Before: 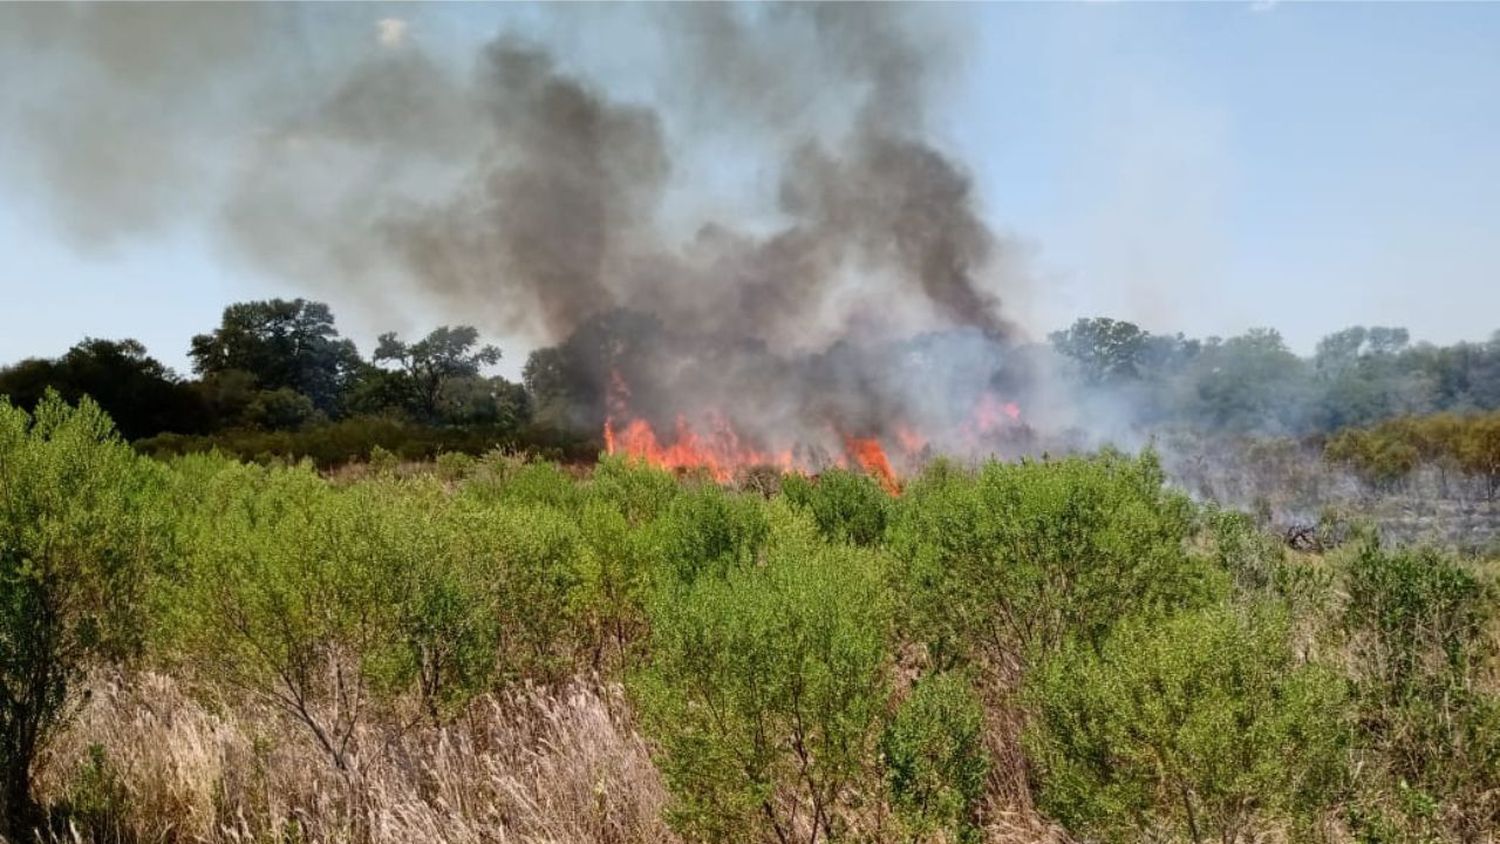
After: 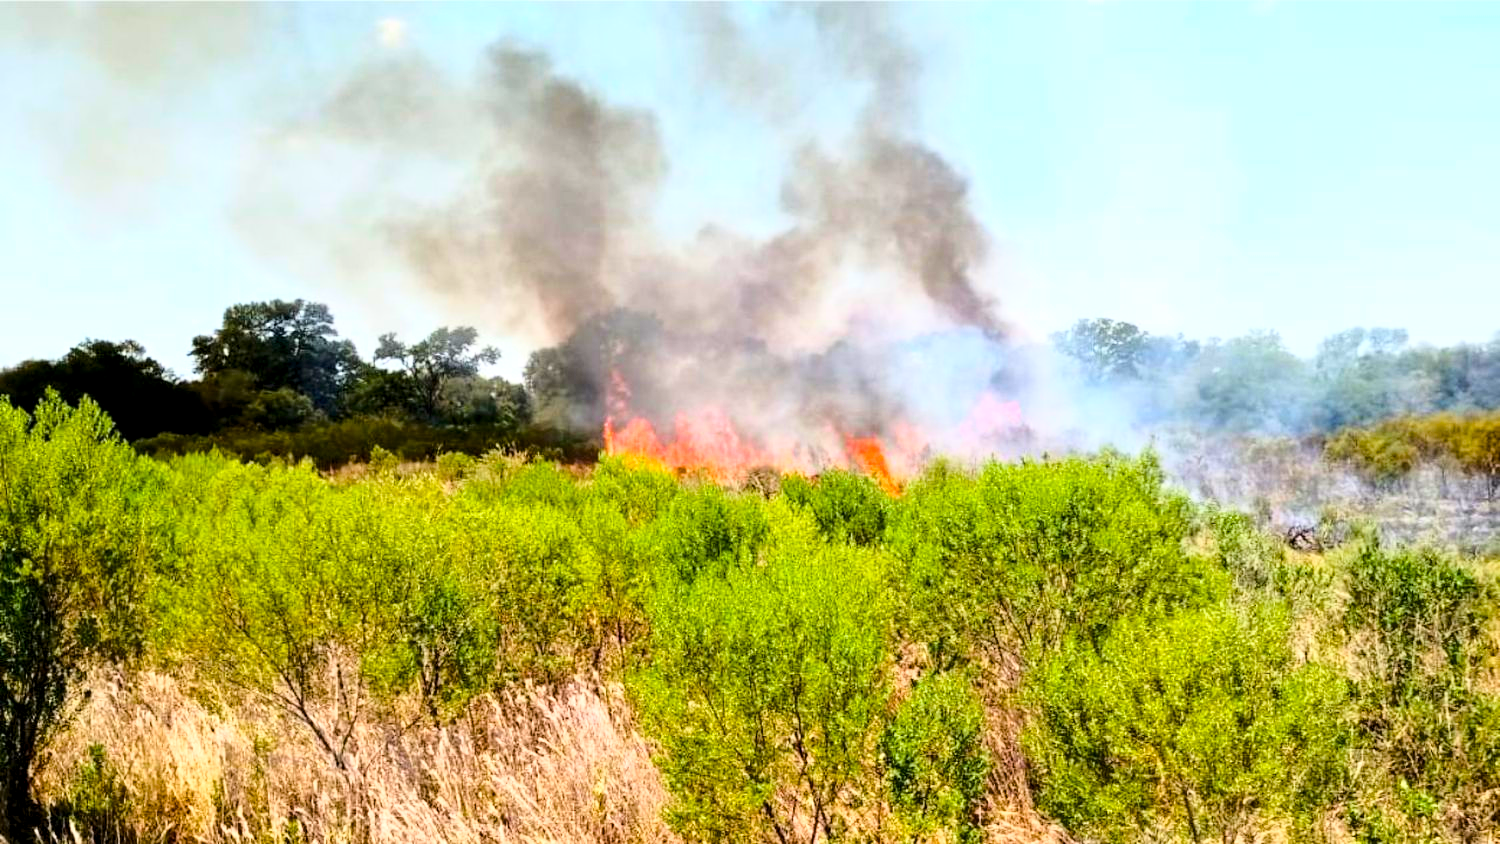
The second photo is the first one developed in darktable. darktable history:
base curve: curves: ch0 [(0, 0) (0.028, 0.03) (0.121, 0.232) (0.46, 0.748) (0.859, 0.968) (1, 1)]
color balance rgb: global offset › luminance -0.369%, perceptual saturation grading › global saturation 25.048%, perceptual brilliance grading › global brilliance 18.392%, global vibrance 20%
